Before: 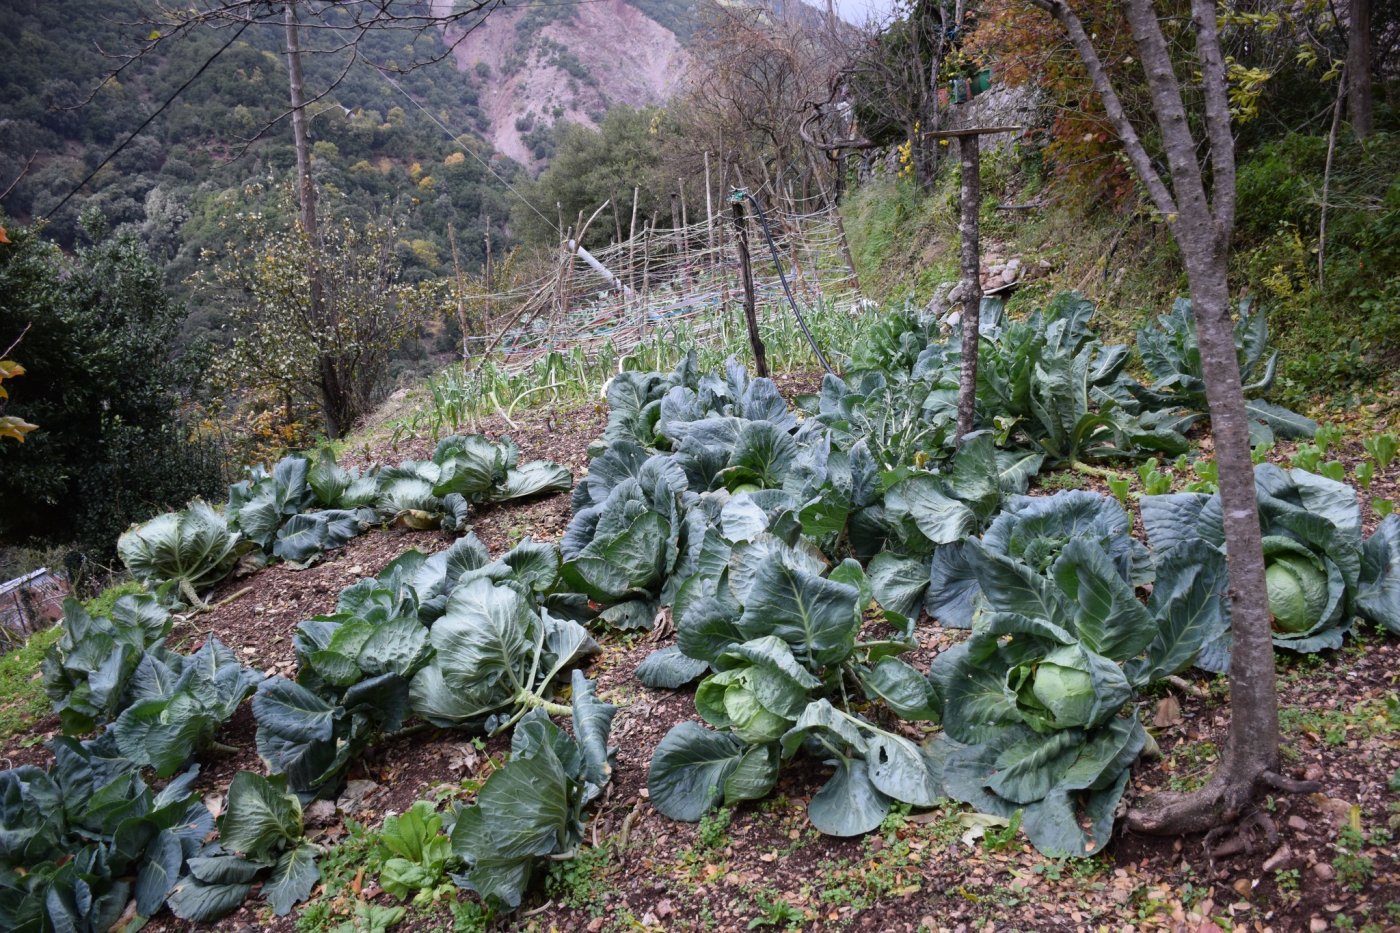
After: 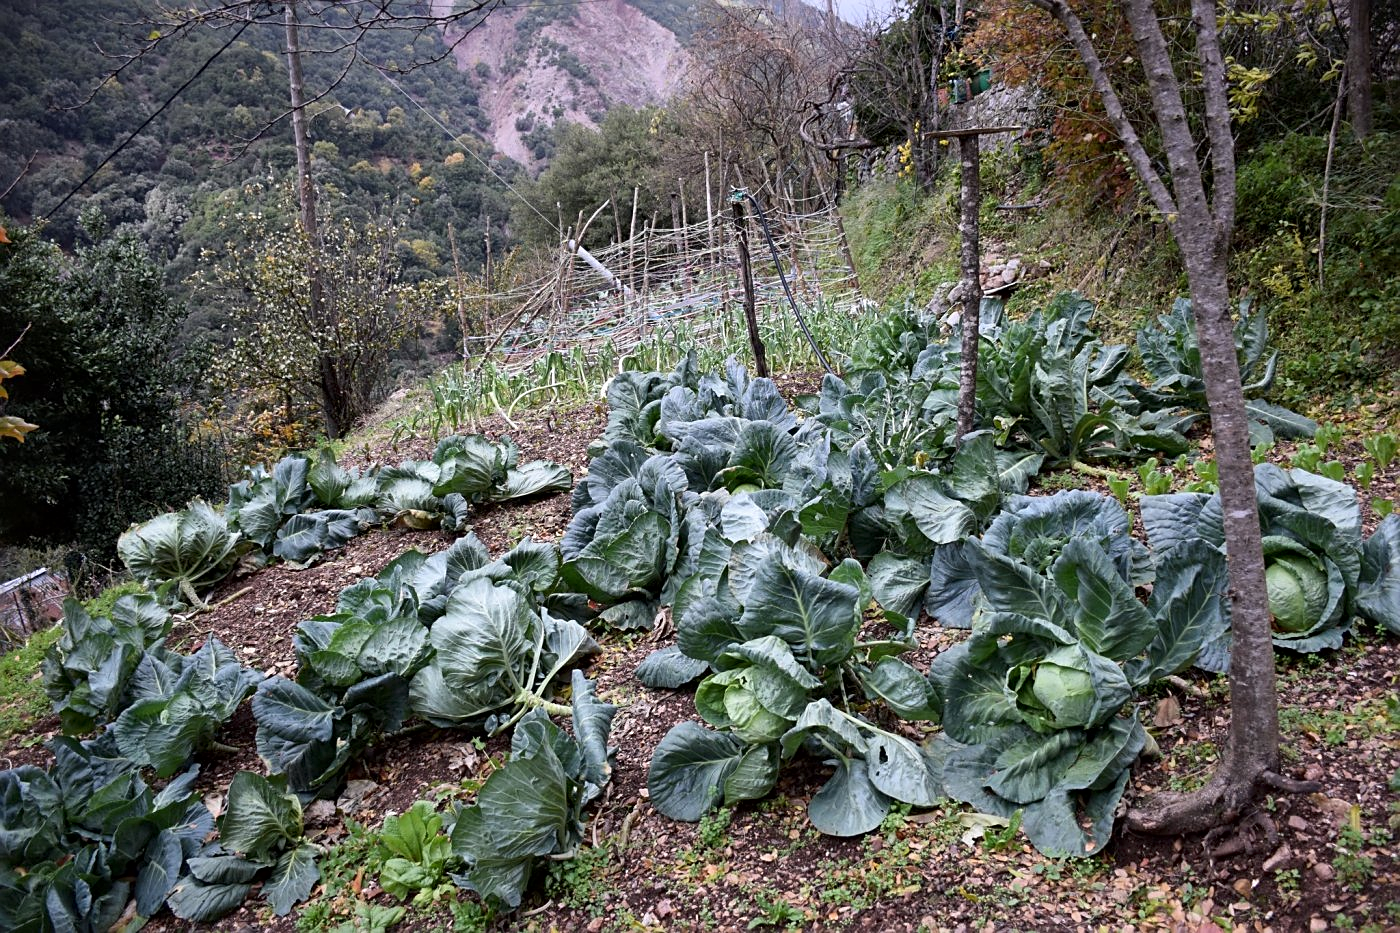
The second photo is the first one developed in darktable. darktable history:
local contrast: mode bilateral grid, contrast 25, coarseness 50, detail 123%, midtone range 0.2
sharpen: on, module defaults
